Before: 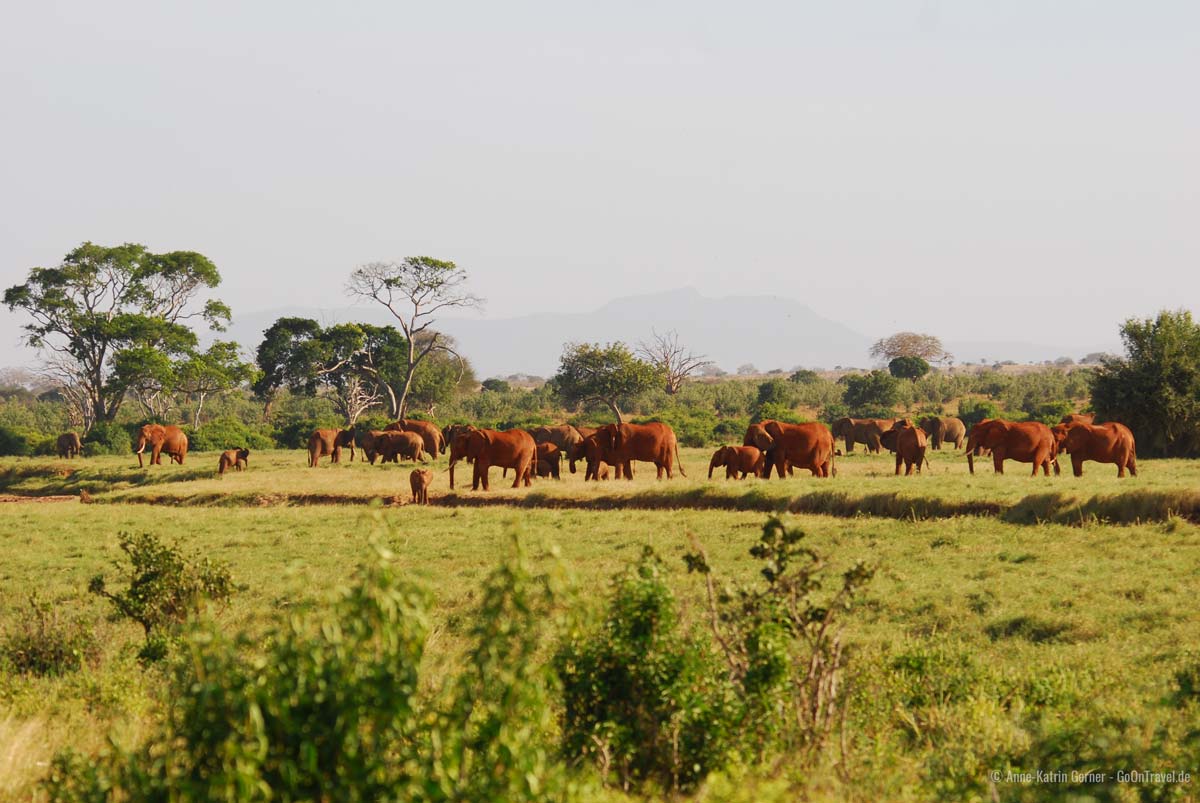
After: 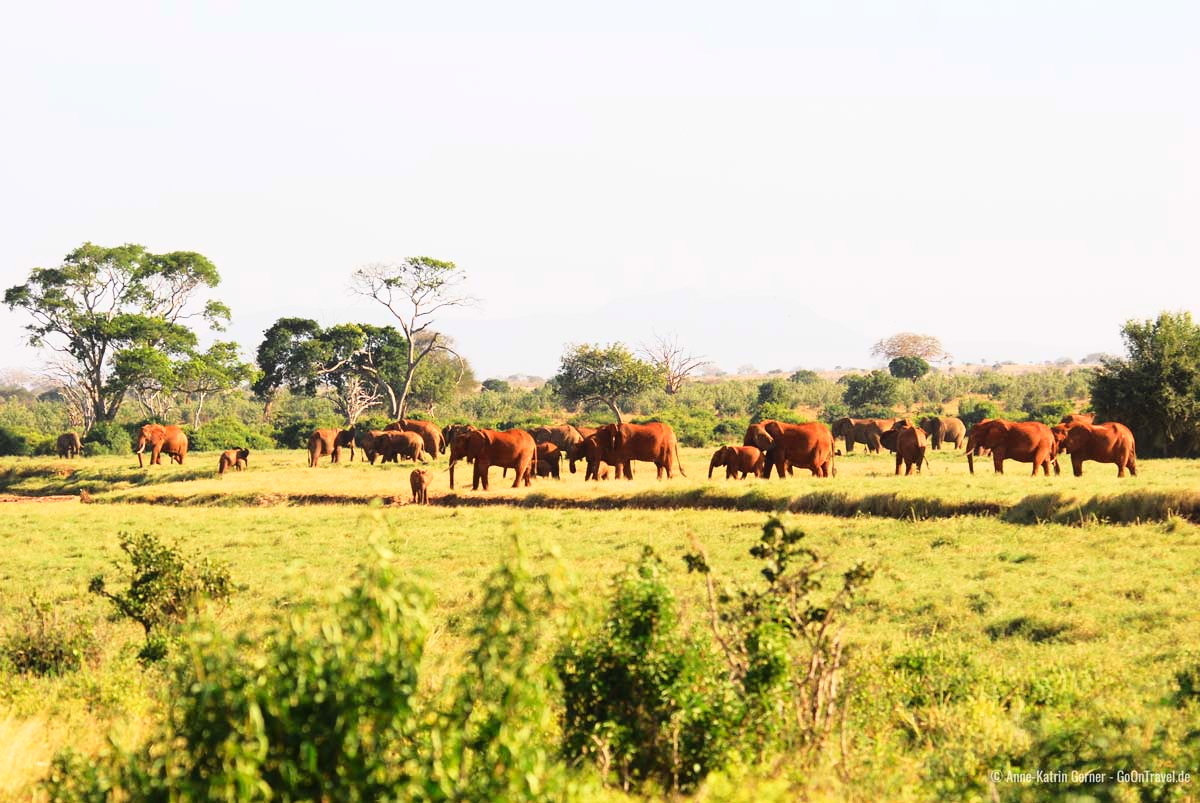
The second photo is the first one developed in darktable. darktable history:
exposure: exposure 0.219 EV, compensate highlight preservation false
base curve: curves: ch0 [(0, 0) (0.028, 0.03) (0.121, 0.232) (0.46, 0.748) (0.859, 0.968) (1, 1)]
